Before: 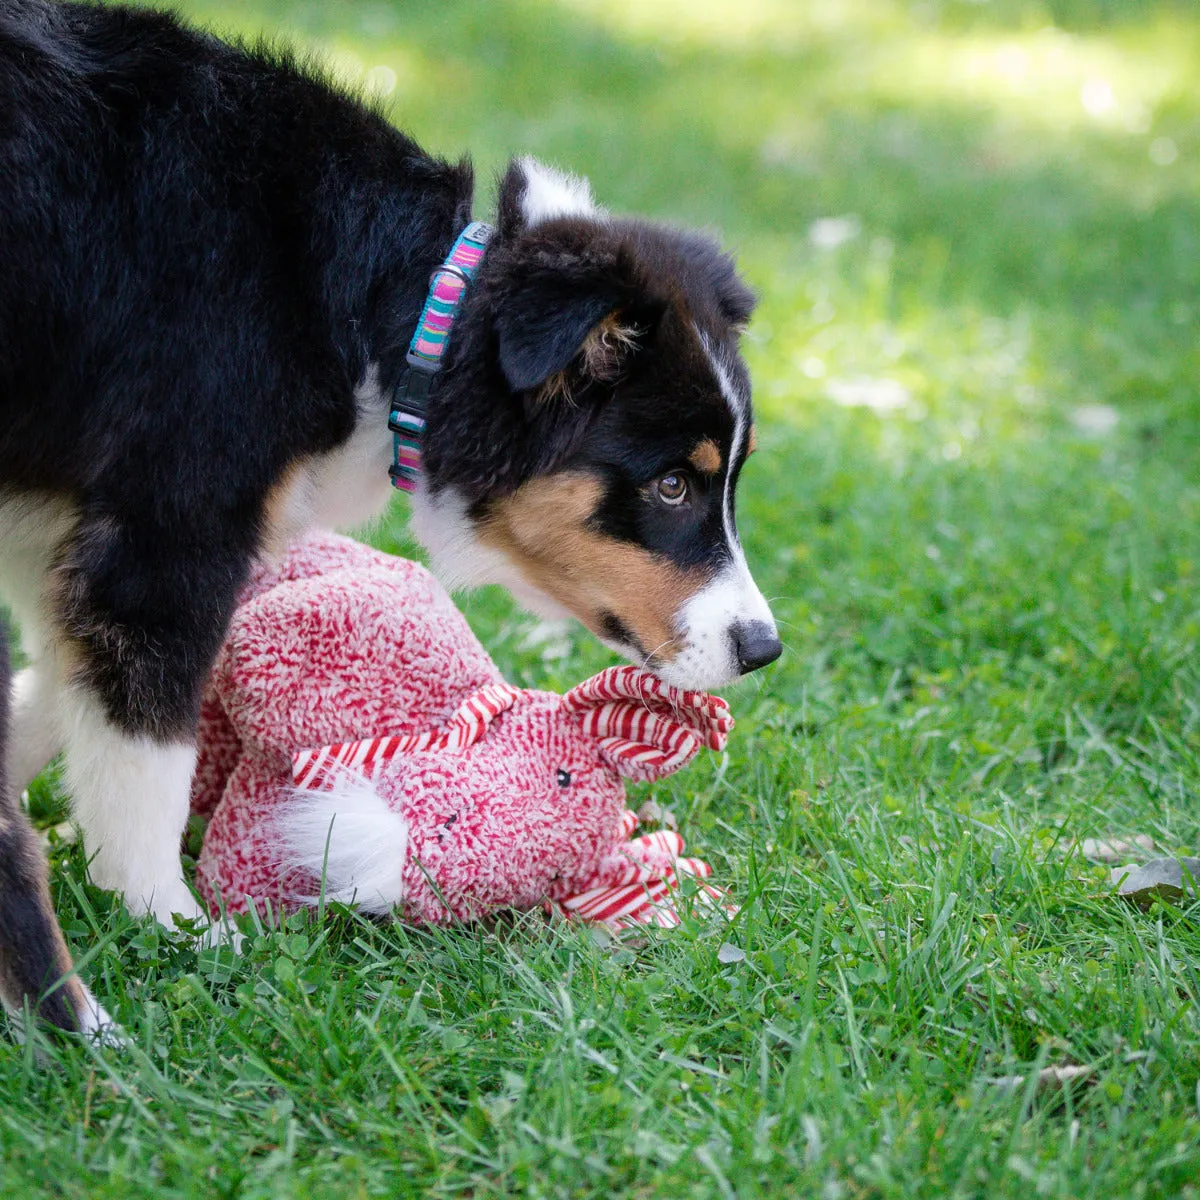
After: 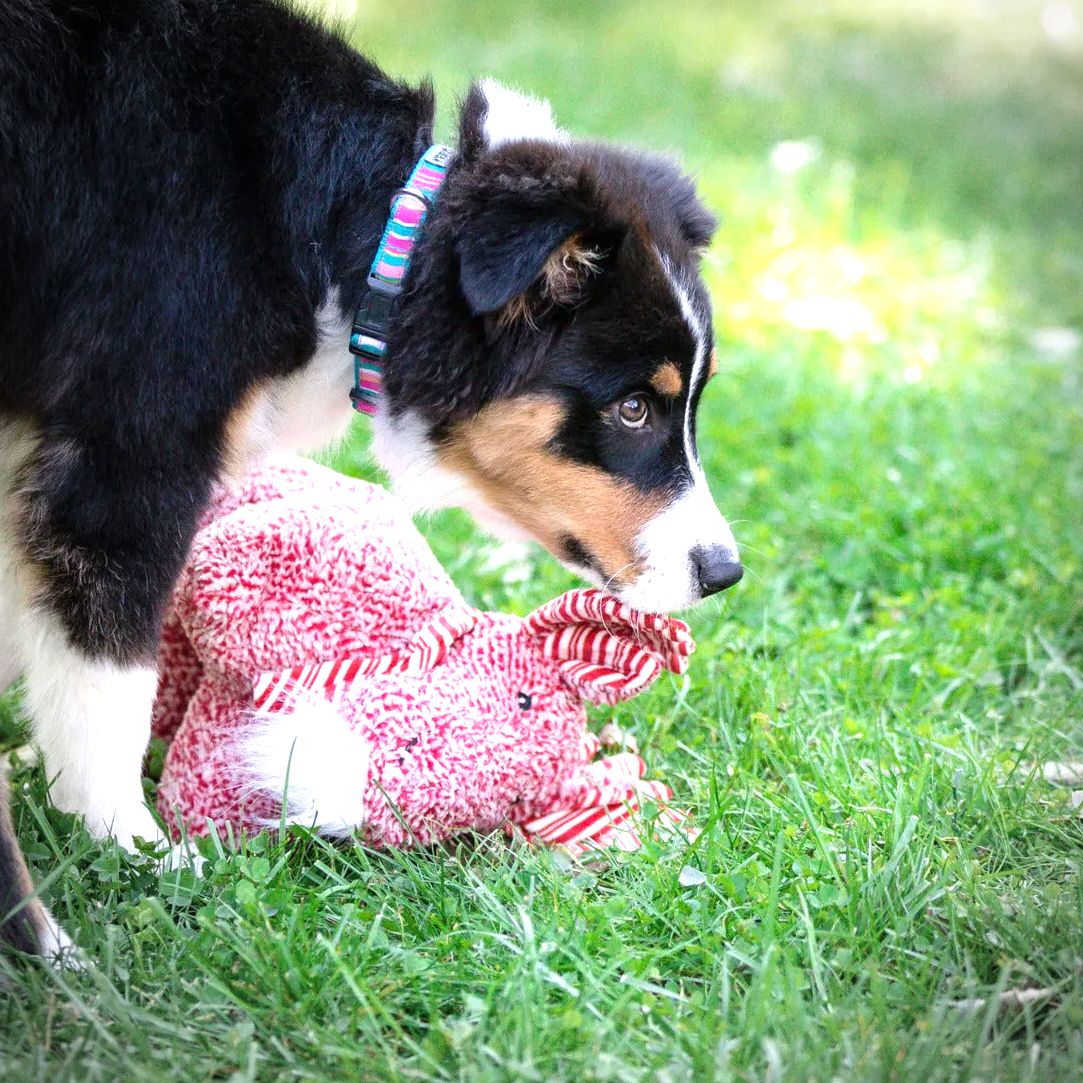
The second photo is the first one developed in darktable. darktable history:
grain: coarseness 0.09 ISO, strength 10%
crop: left 3.305%, top 6.436%, right 6.389%, bottom 3.258%
vignetting: on, module defaults
exposure: exposure 0.935 EV, compensate highlight preservation false
